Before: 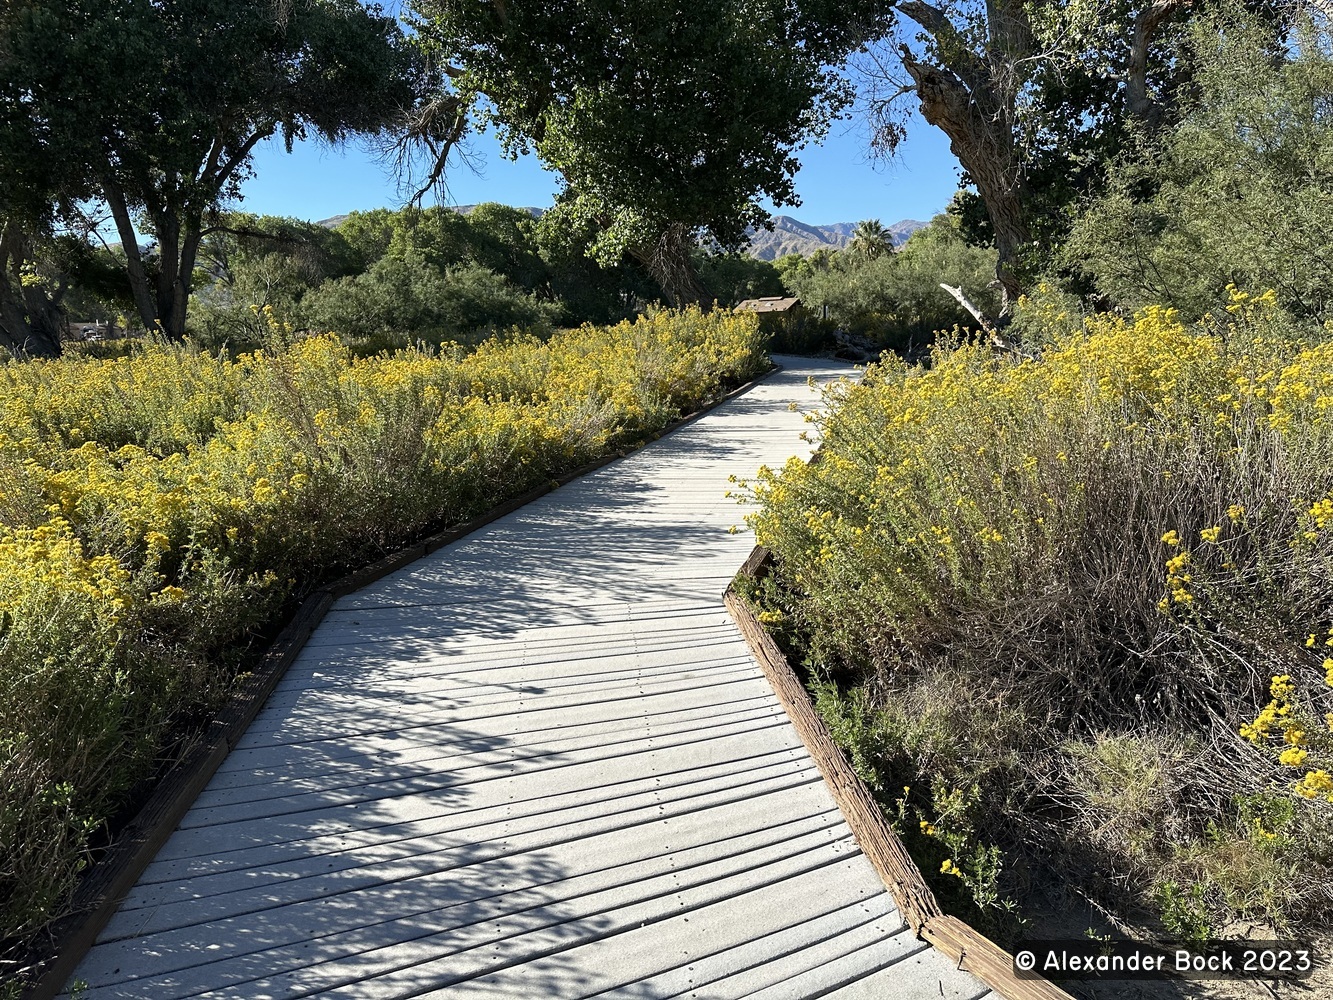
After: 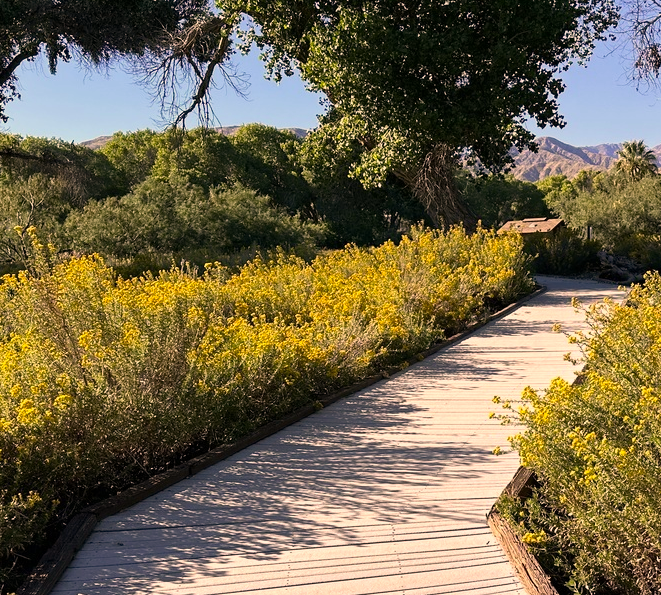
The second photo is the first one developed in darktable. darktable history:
crop: left 17.743%, top 7.912%, right 32.601%, bottom 32.495%
color correction: highlights a* 17.62, highlights b* 18.58
